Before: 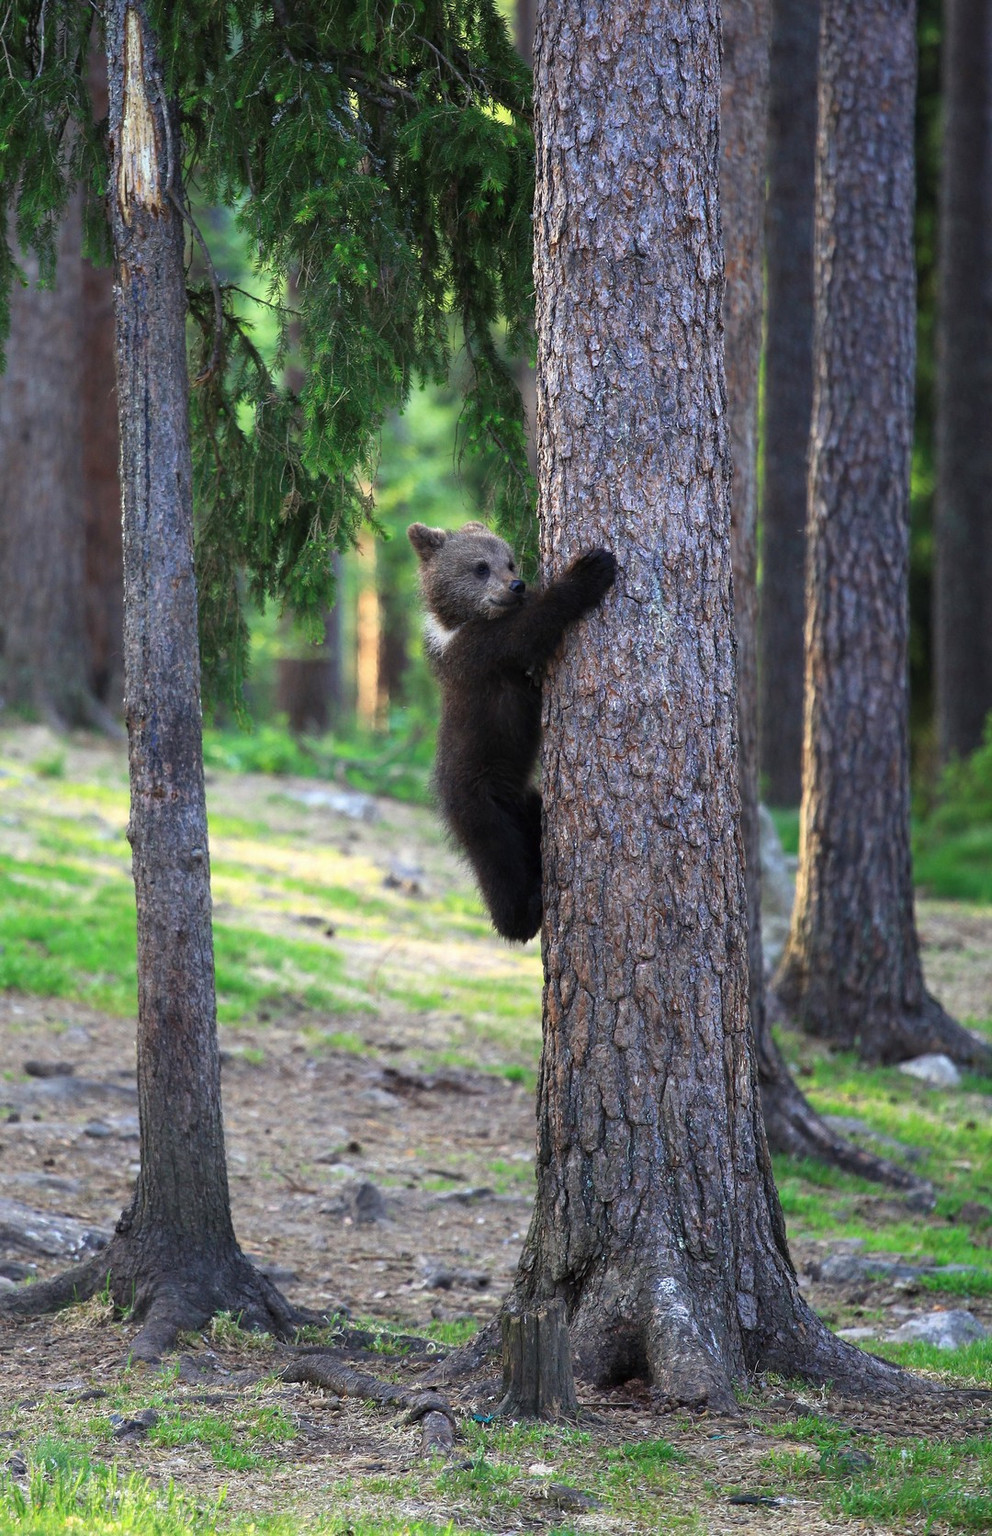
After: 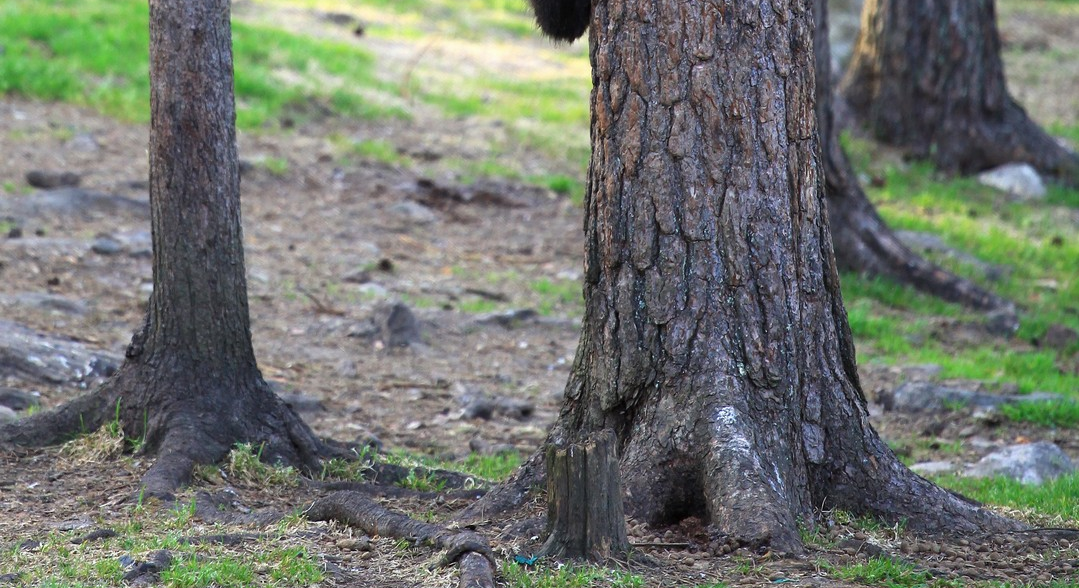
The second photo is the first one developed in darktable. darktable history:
contrast equalizer: octaves 7, y [[0.5 ×6], [0.5 ×6], [0.975, 0.964, 0.925, 0.865, 0.793, 0.721], [0 ×6], [0 ×6]]
crop and rotate: top 58.968%, bottom 5.826%
